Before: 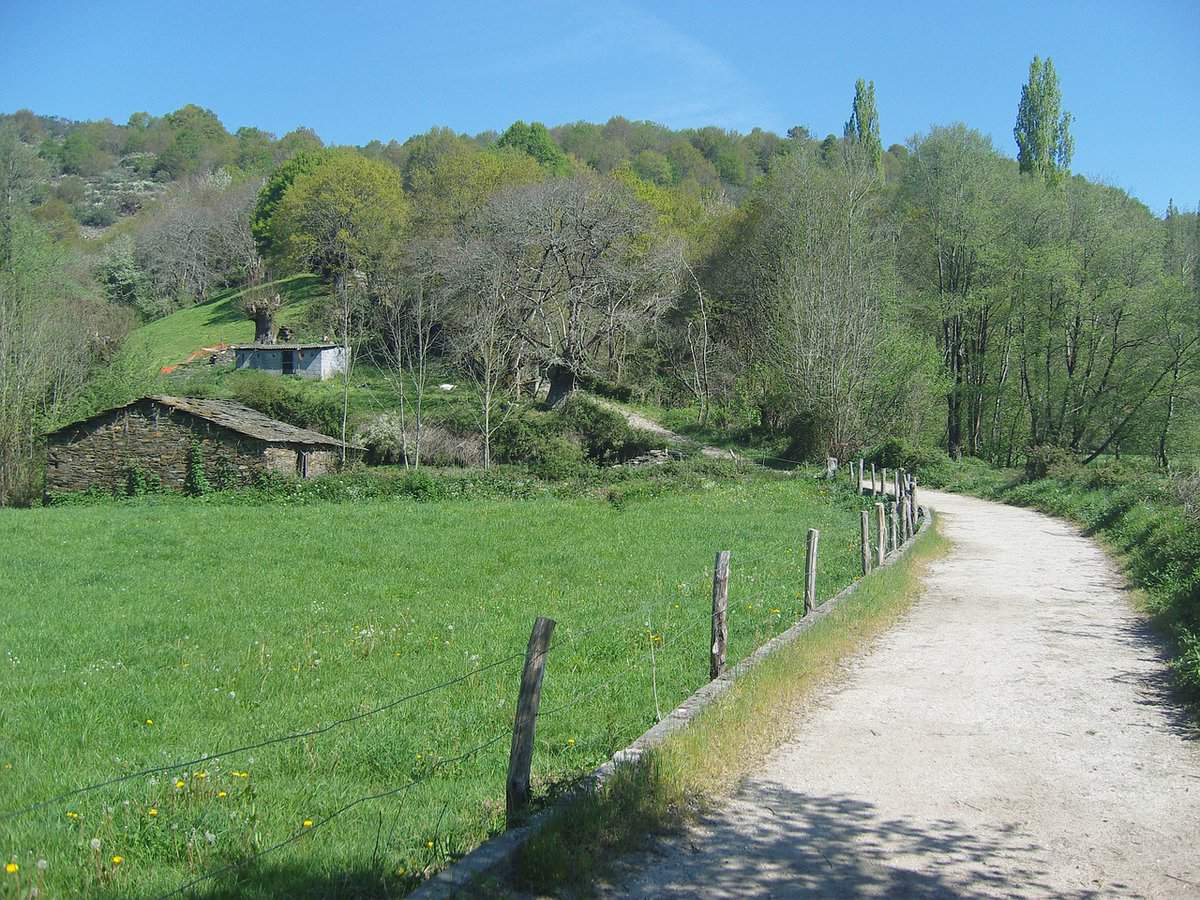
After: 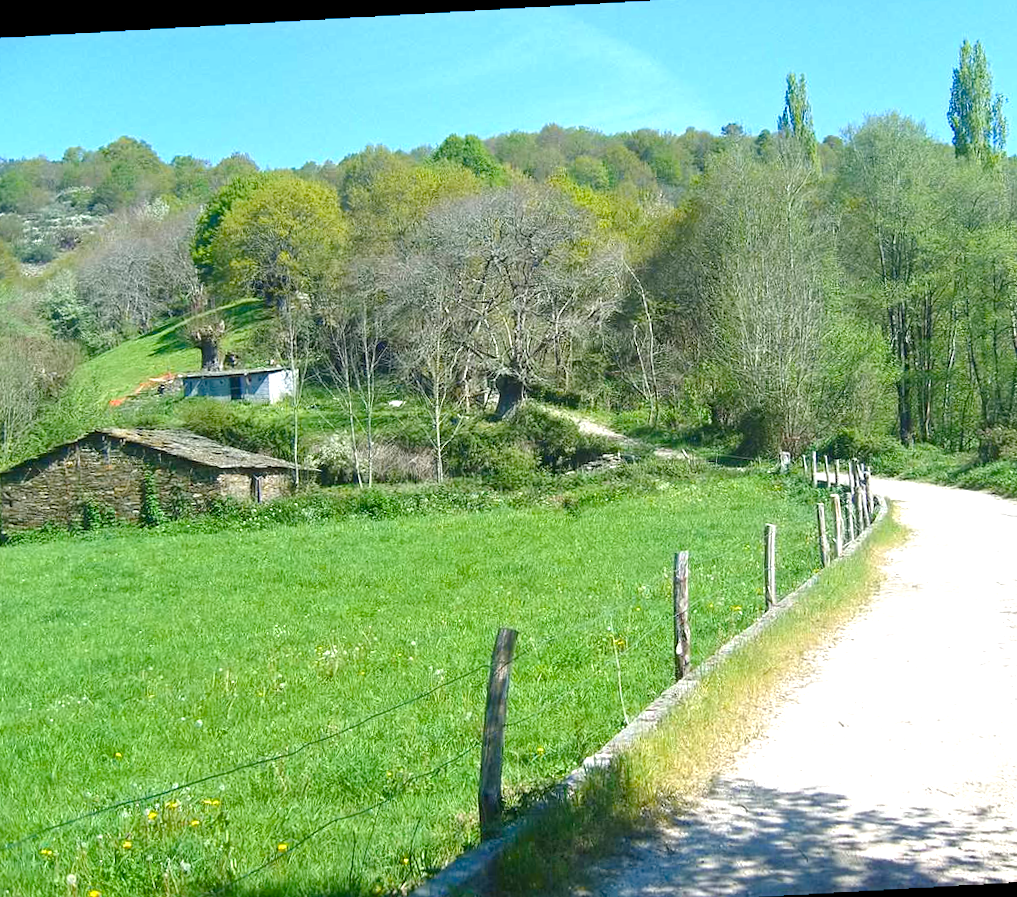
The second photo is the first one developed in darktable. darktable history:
color balance rgb: linear chroma grading › shadows -2.2%, linear chroma grading › highlights -15%, linear chroma grading › global chroma -10%, linear chroma grading › mid-tones -10%, perceptual saturation grading › global saturation 45%, perceptual saturation grading › highlights -50%, perceptual saturation grading › shadows 30%, perceptual brilliance grading › global brilliance 18%, global vibrance 45%
crop and rotate: angle 1°, left 4.281%, top 0.642%, right 11.383%, bottom 2.486%
contrast equalizer: y [[0.5 ×6], [0.5 ×6], [0.5 ×6], [0 ×6], [0, 0, 0, 0.581, 0.011, 0]]
exposure: exposure 0.2 EV, compensate highlight preservation false
rotate and perspective: rotation -2.29°, automatic cropping off
